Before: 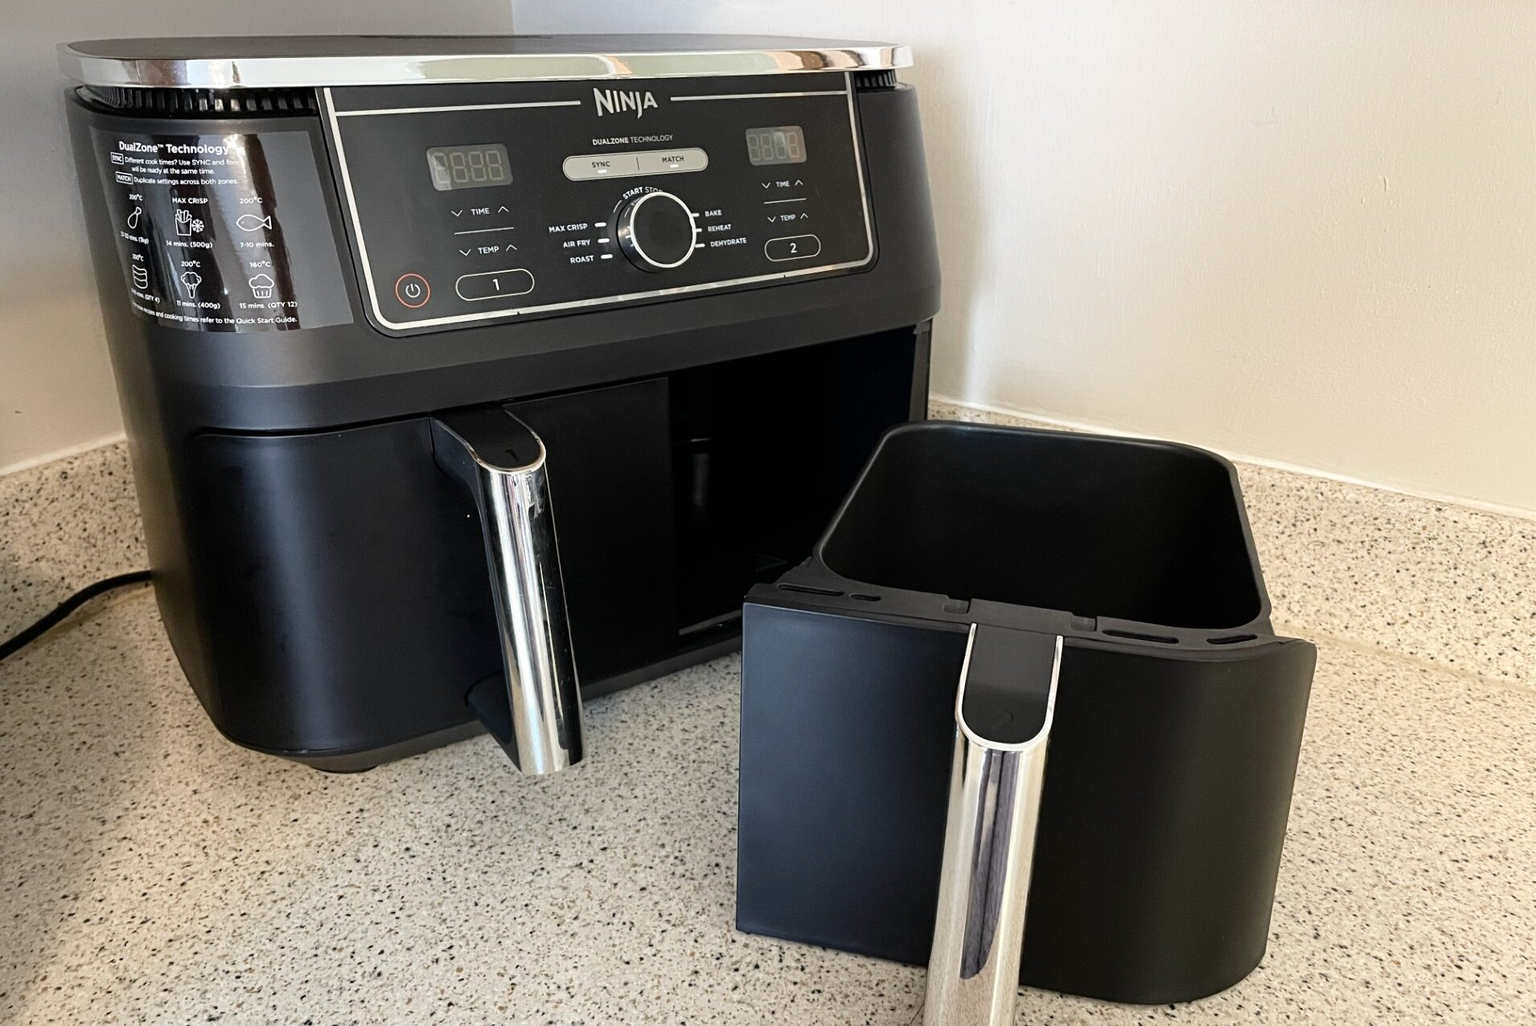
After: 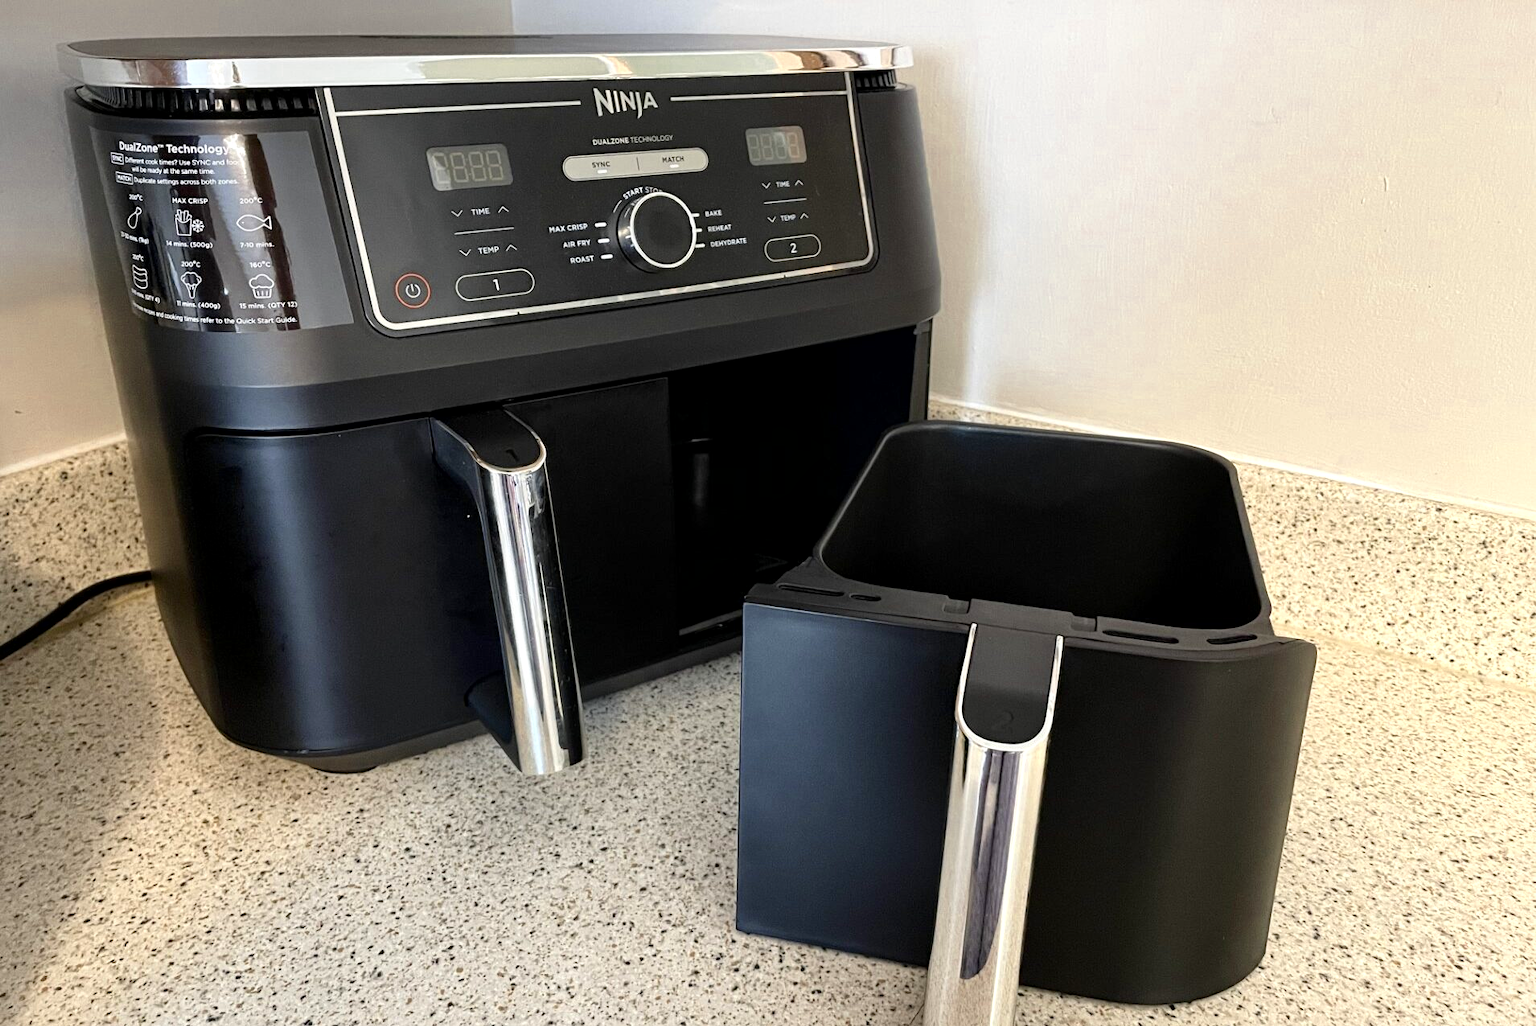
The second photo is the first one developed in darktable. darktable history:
tone equalizer: on, module defaults
color zones: curves: ch0 [(0.004, 0.305) (0.261, 0.623) (0.389, 0.399) (0.708, 0.571) (0.947, 0.34)]; ch1 [(0.025, 0.645) (0.229, 0.584) (0.326, 0.551) (0.484, 0.262) (0.757, 0.643)]
local contrast: mode bilateral grid, contrast 19, coarseness 50, detail 128%, midtone range 0.2
